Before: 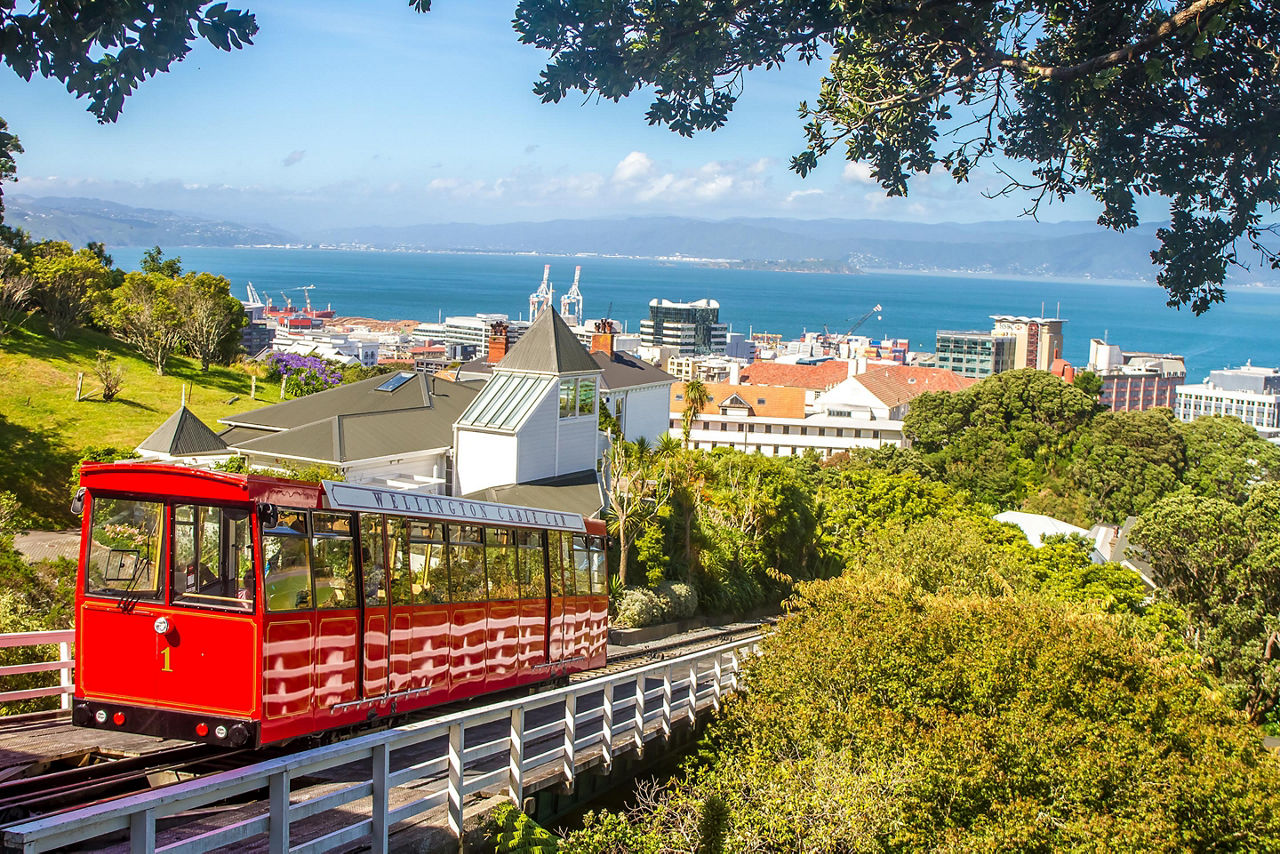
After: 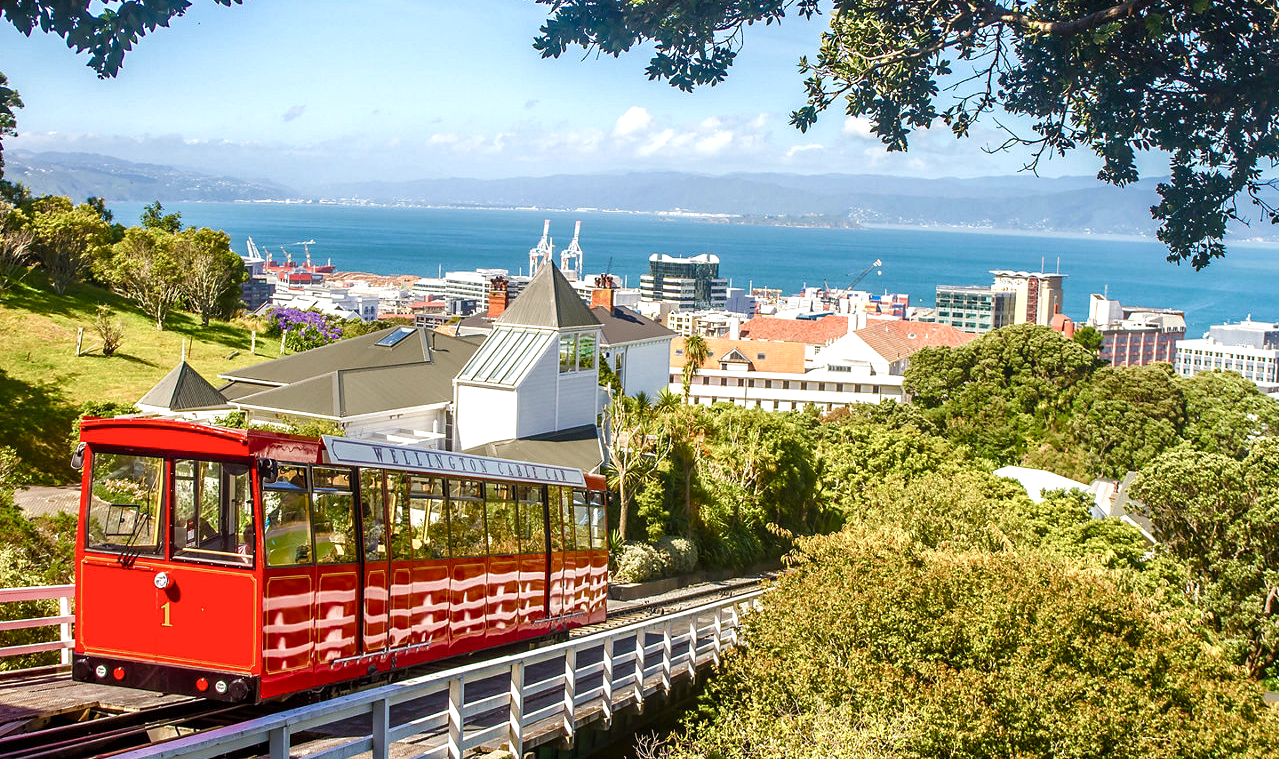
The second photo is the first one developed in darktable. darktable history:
crop and rotate: top 5.482%, bottom 5.565%
color balance rgb: perceptual saturation grading › global saturation 20%, perceptual saturation grading › highlights -50.318%, perceptual saturation grading › shadows 30.557%, perceptual brilliance grading › highlights 8.746%, perceptual brilliance grading › mid-tones 3.43%, perceptual brilliance grading › shadows 1.91%, global vibrance 9.447%
contrast brightness saturation: contrast 0.014, saturation -0.061
